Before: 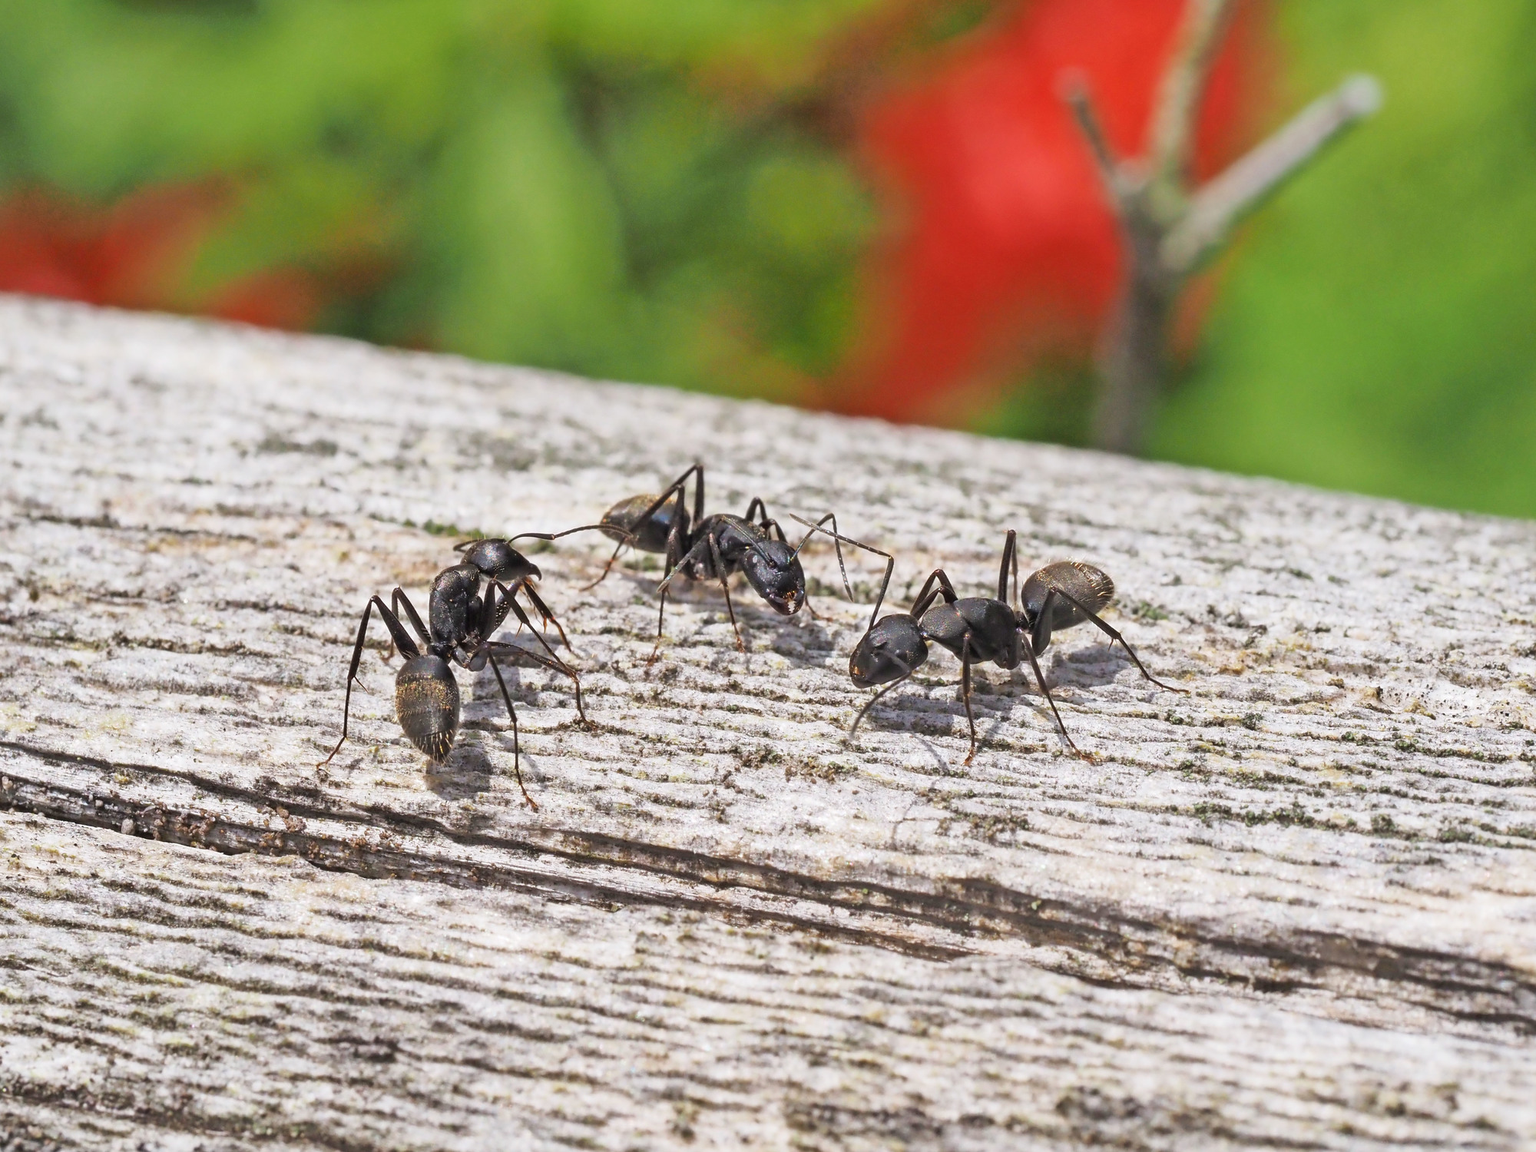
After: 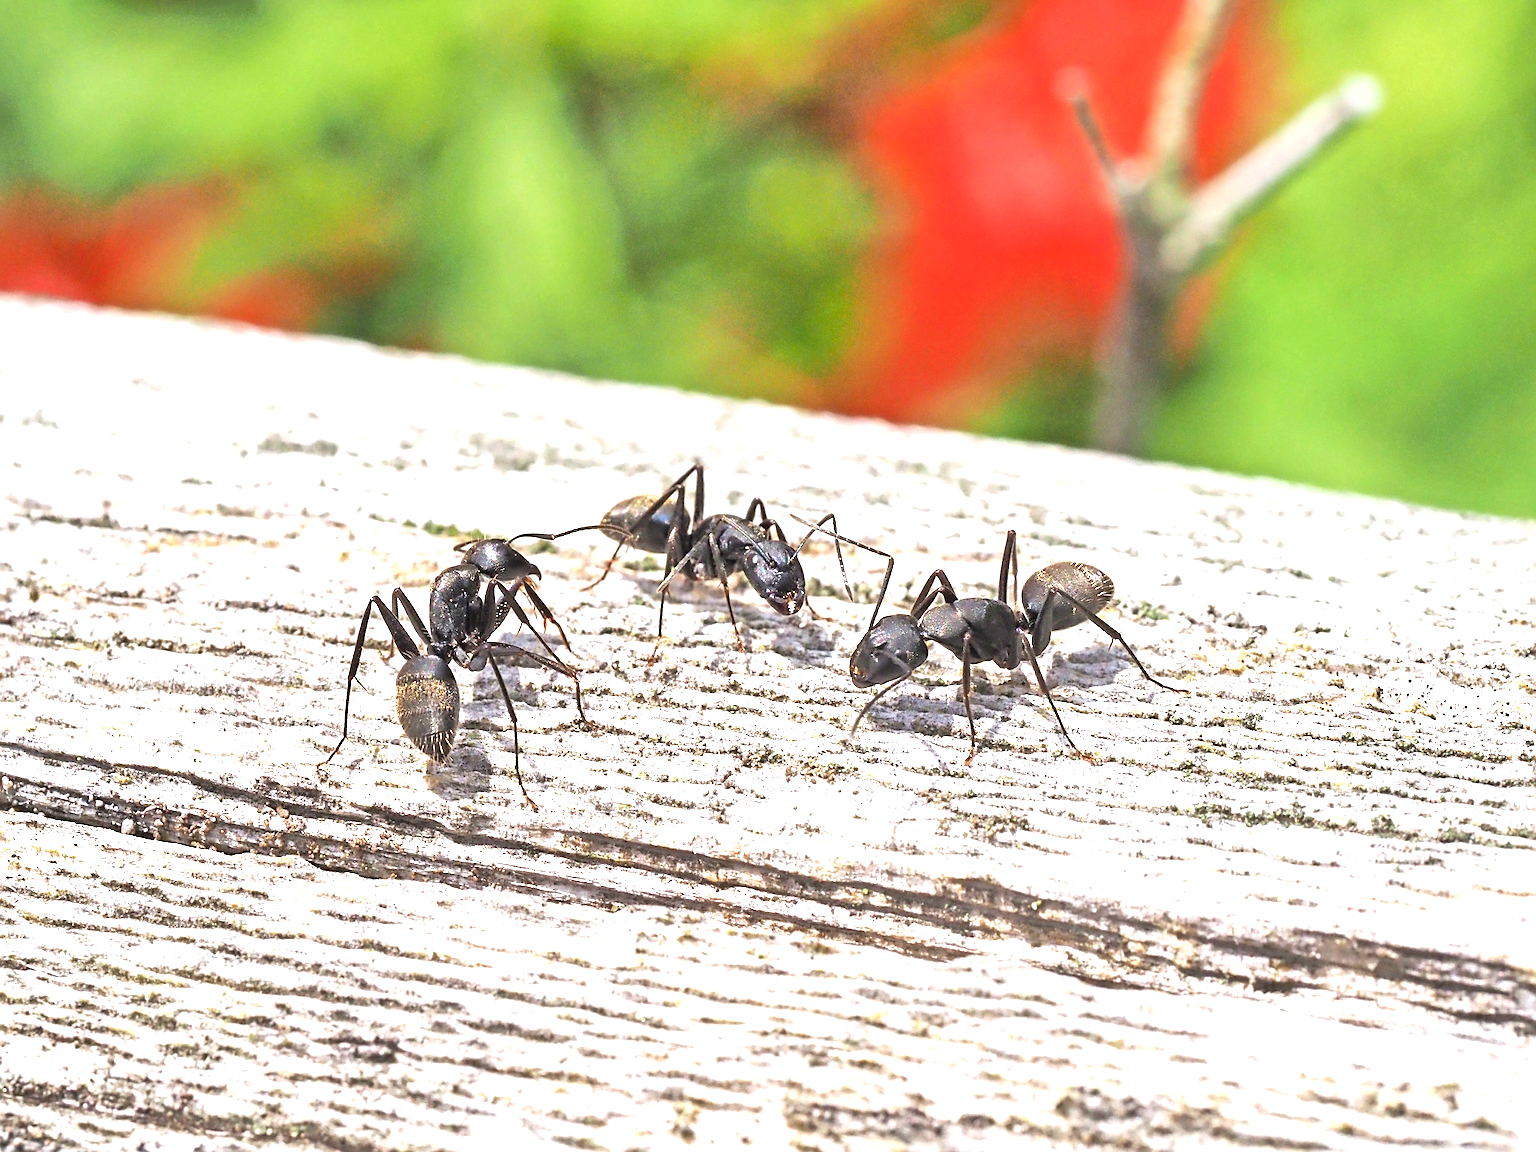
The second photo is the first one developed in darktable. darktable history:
color balance rgb: perceptual saturation grading › global saturation 1.791%, perceptual saturation grading › highlights -2.269%, perceptual saturation grading › mid-tones 4.288%, perceptual saturation grading › shadows 8.54%
exposure: exposure 1.151 EV, compensate highlight preservation false
sharpen: on, module defaults
